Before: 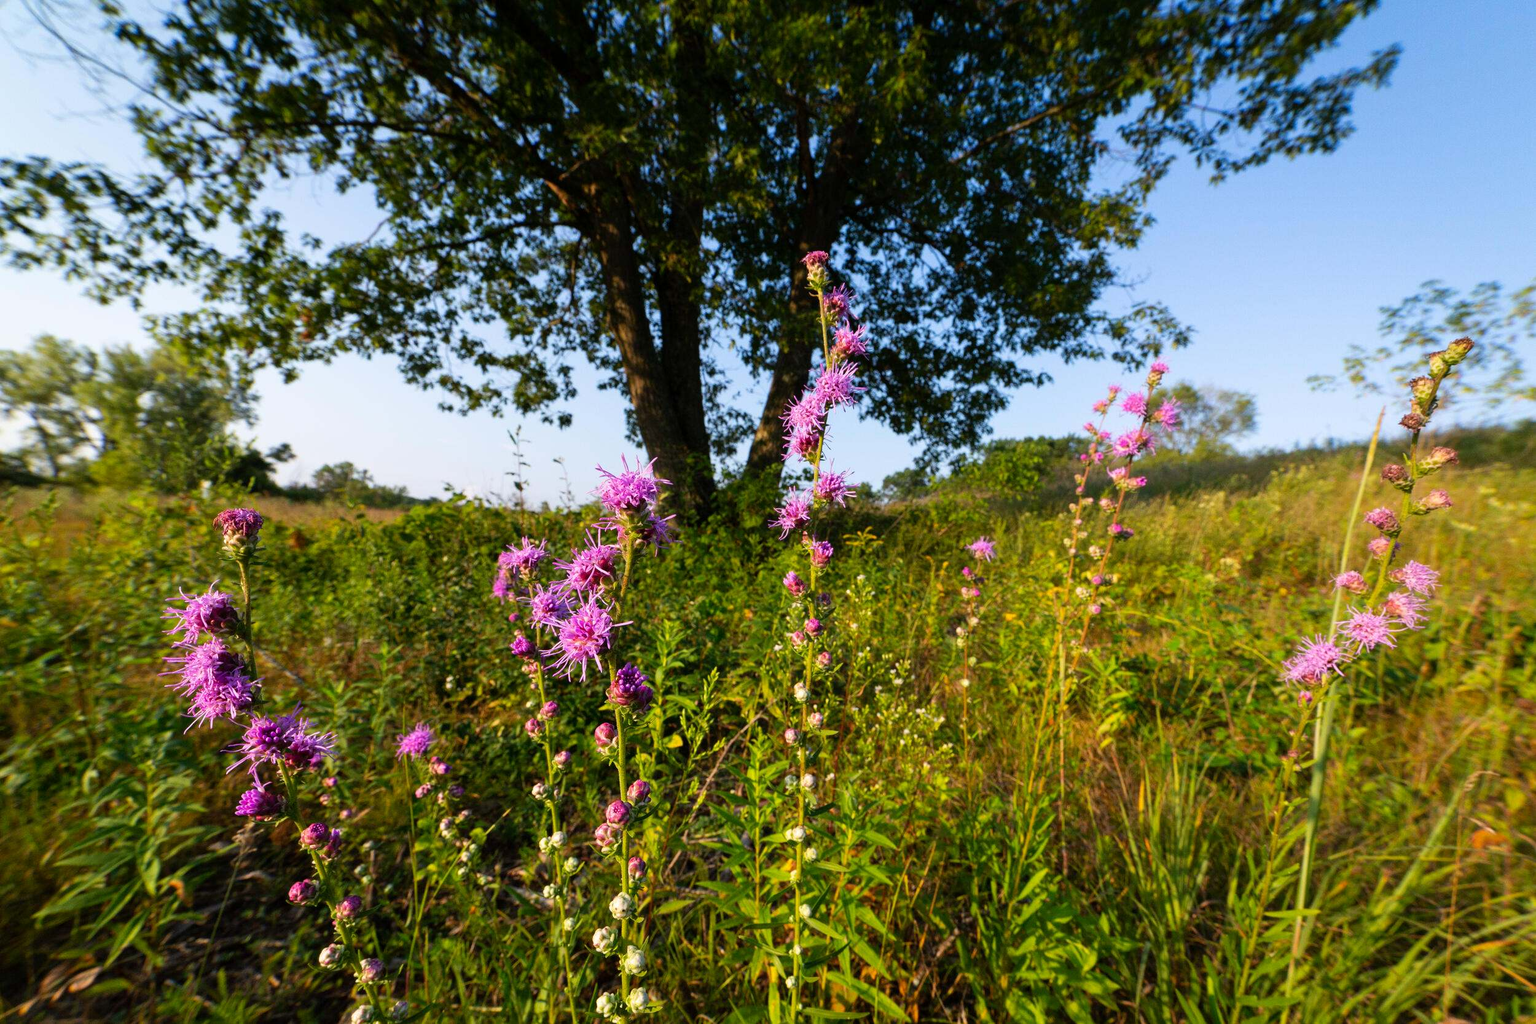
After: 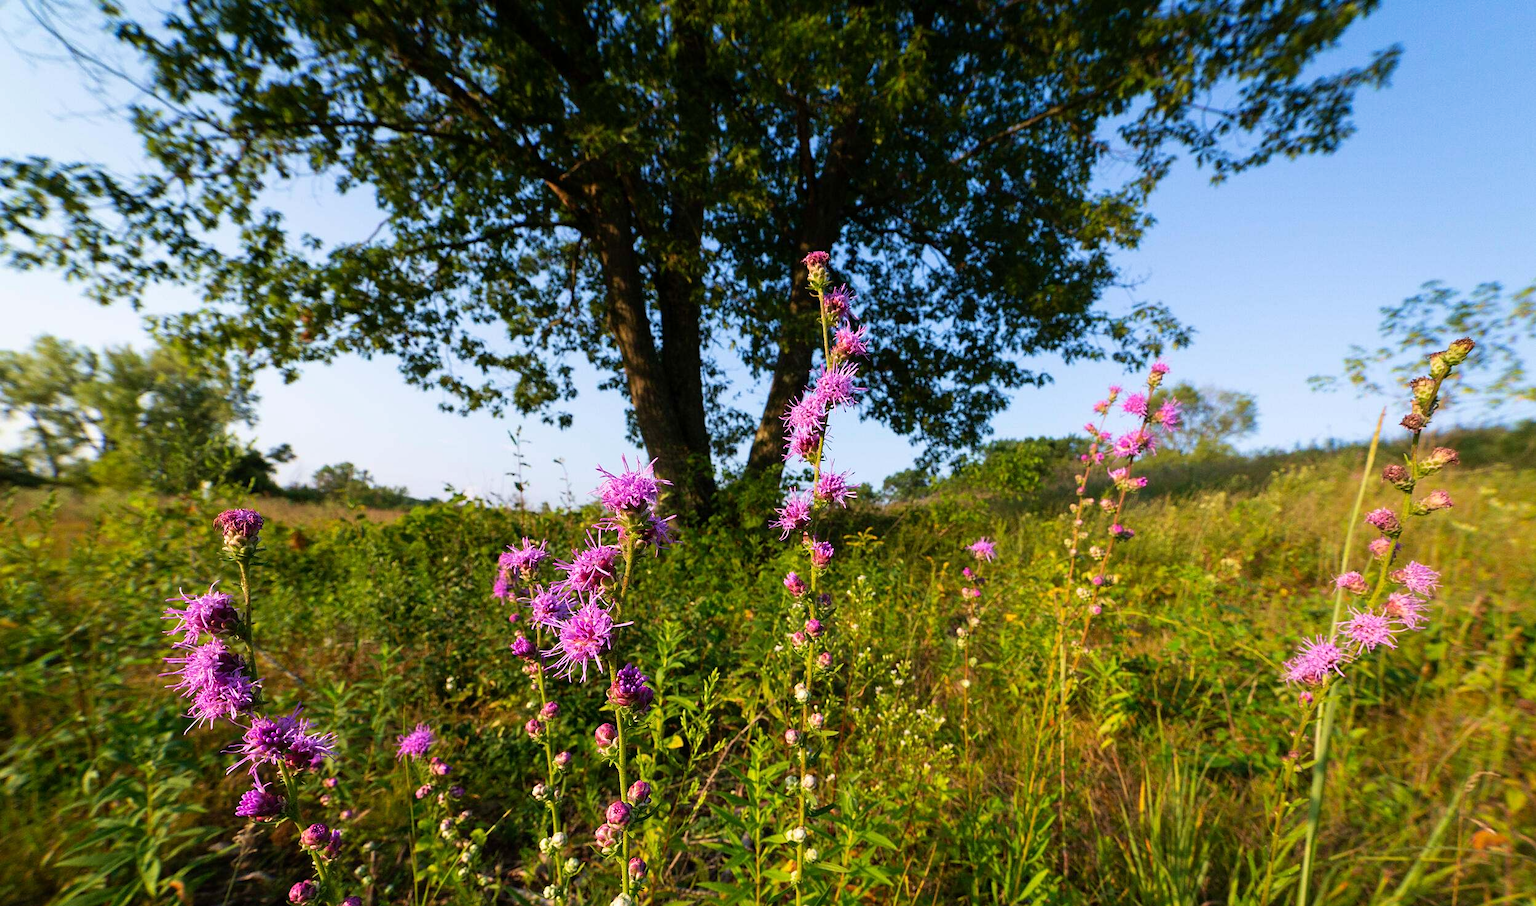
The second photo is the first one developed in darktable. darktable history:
sharpen: radius 1.51, amount 0.366, threshold 1.408
crop and rotate: top 0%, bottom 11.494%
exposure: compensate highlight preservation false
velvia: on, module defaults
